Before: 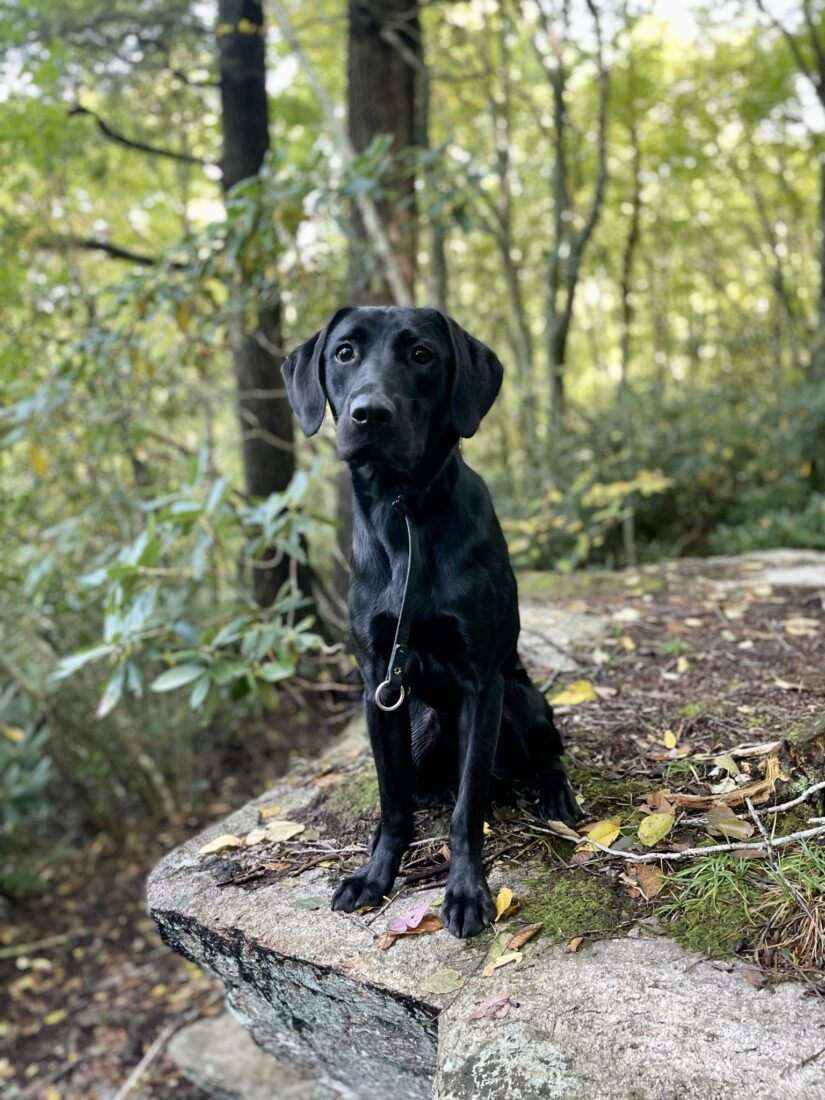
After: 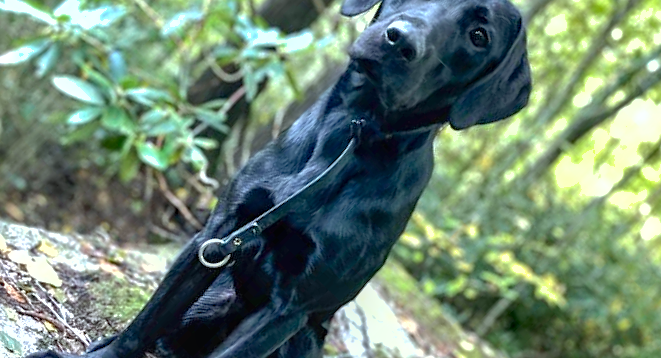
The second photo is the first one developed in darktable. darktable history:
crop and rotate: angle -45.41°, top 16.688%, right 0.891%, bottom 11.728%
exposure: black level correction -0.001, exposure 0.901 EV, compensate highlight preservation false
color correction: highlights a* -5.75, highlights b* 10.87
shadows and highlights: on, module defaults
sharpen: amount 0.208
color calibration: illuminant custom, x 0.372, y 0.383, temperature 4280.63 K, saturation algorithm version 1 (2020)
local contrast: on, module defaults
